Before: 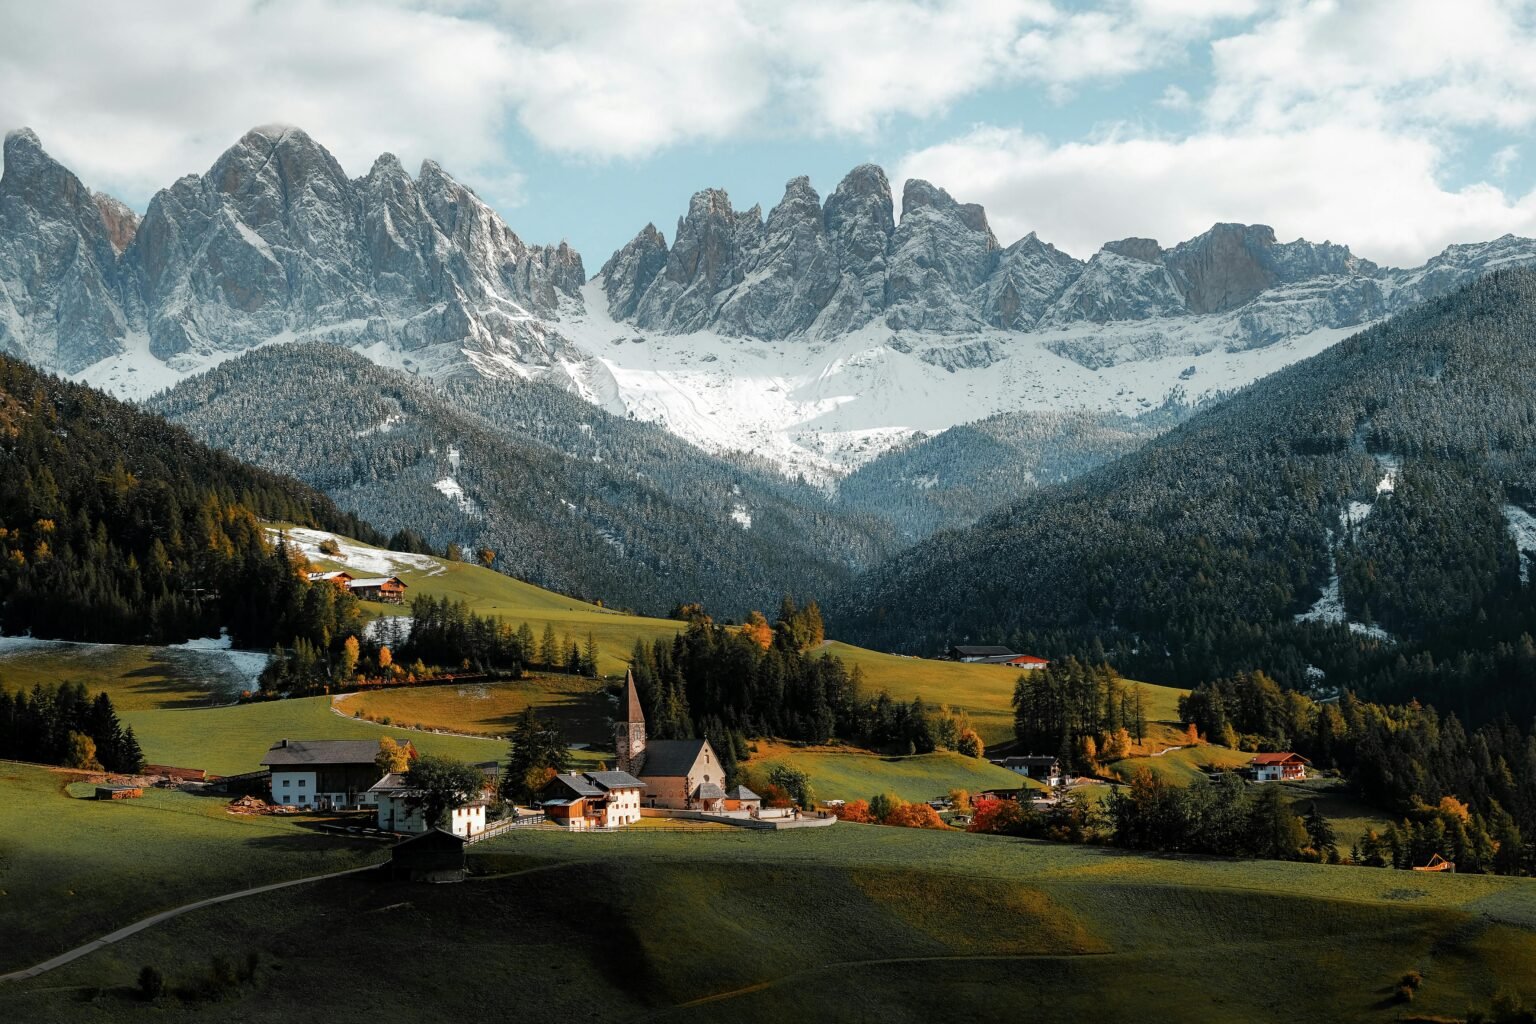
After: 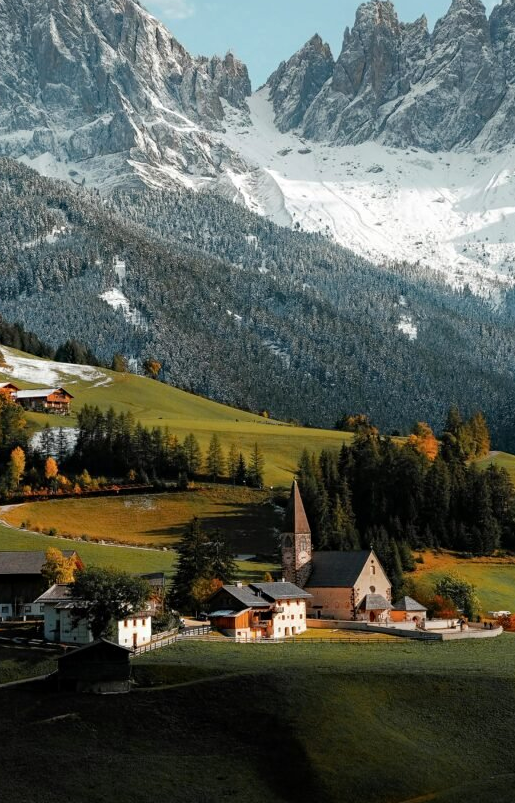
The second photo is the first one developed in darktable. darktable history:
haze removal: on, module defaults
crop and rotate: left 21.77%, top 18.528%, right 44.676%, bottom 2.997%
